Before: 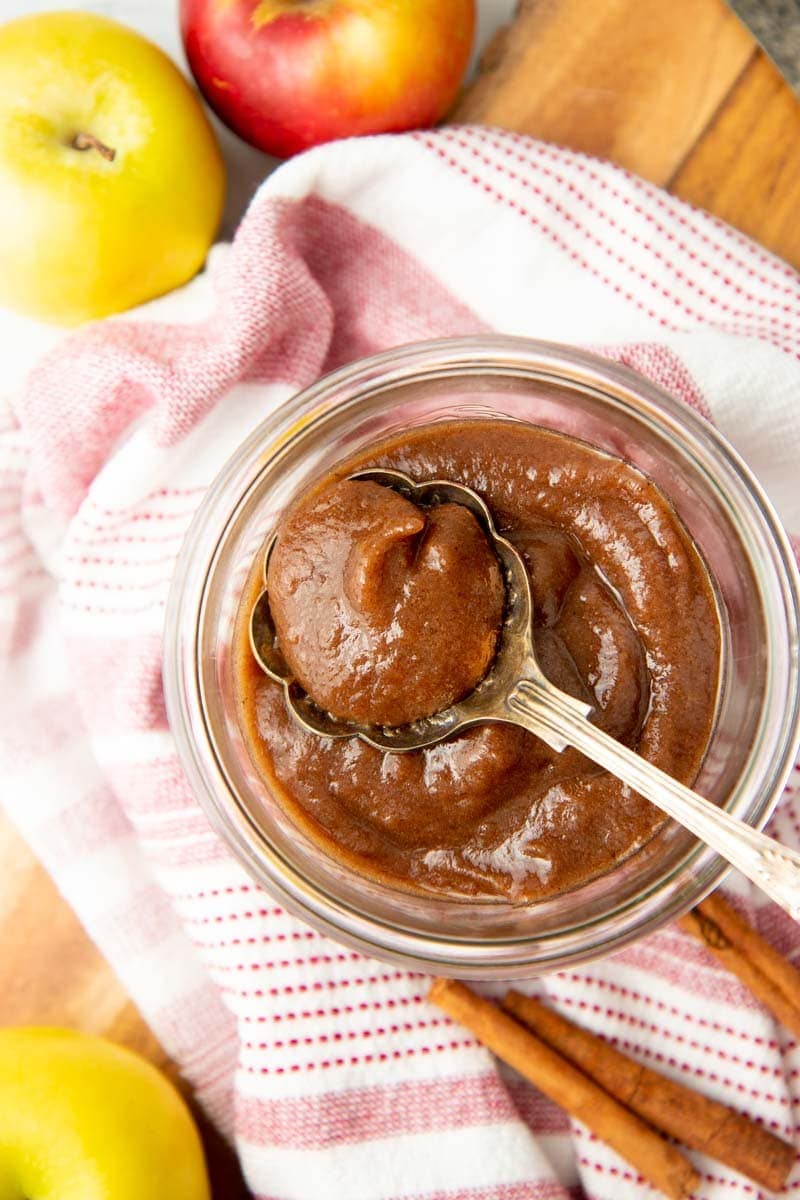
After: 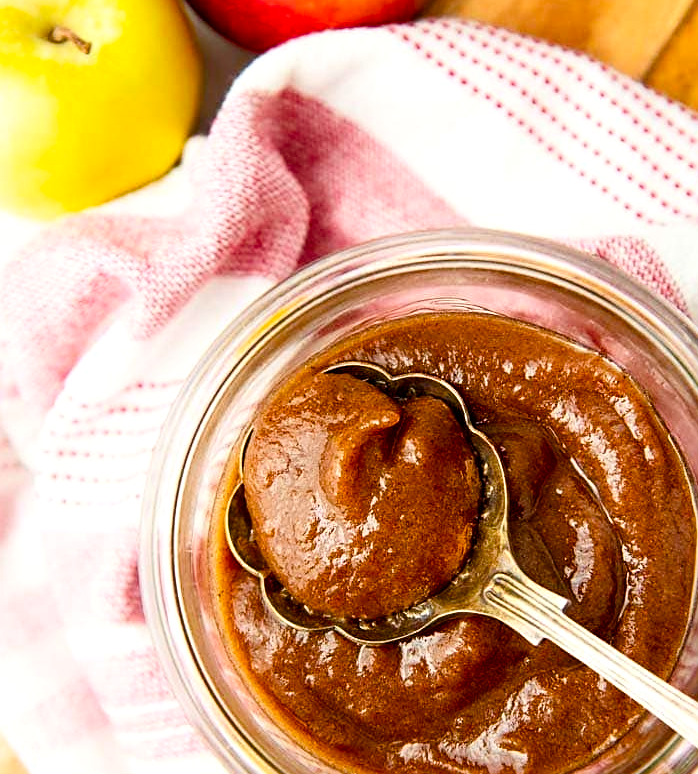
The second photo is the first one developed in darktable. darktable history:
contrast brightness saturation: contrast 0.15, brightness -0.01, saturation 0.1
crop: left 3.015%, top 8.969%, right 9.647%, bottom 26.457%
color balance rgb: linear chroma grading › global chroma 8.12%, perceptual saturation grading › global saturation 9.07%, perceptual saturation grading › highlights -13.84%, perceptual saturation grading › mid-tones 14.88%, perceptual saturation grading › shadows 22.8%, perceptual brilliance grading › highlights 2.61%, global vibrance 12.07%
sharpen: on, module defaults
